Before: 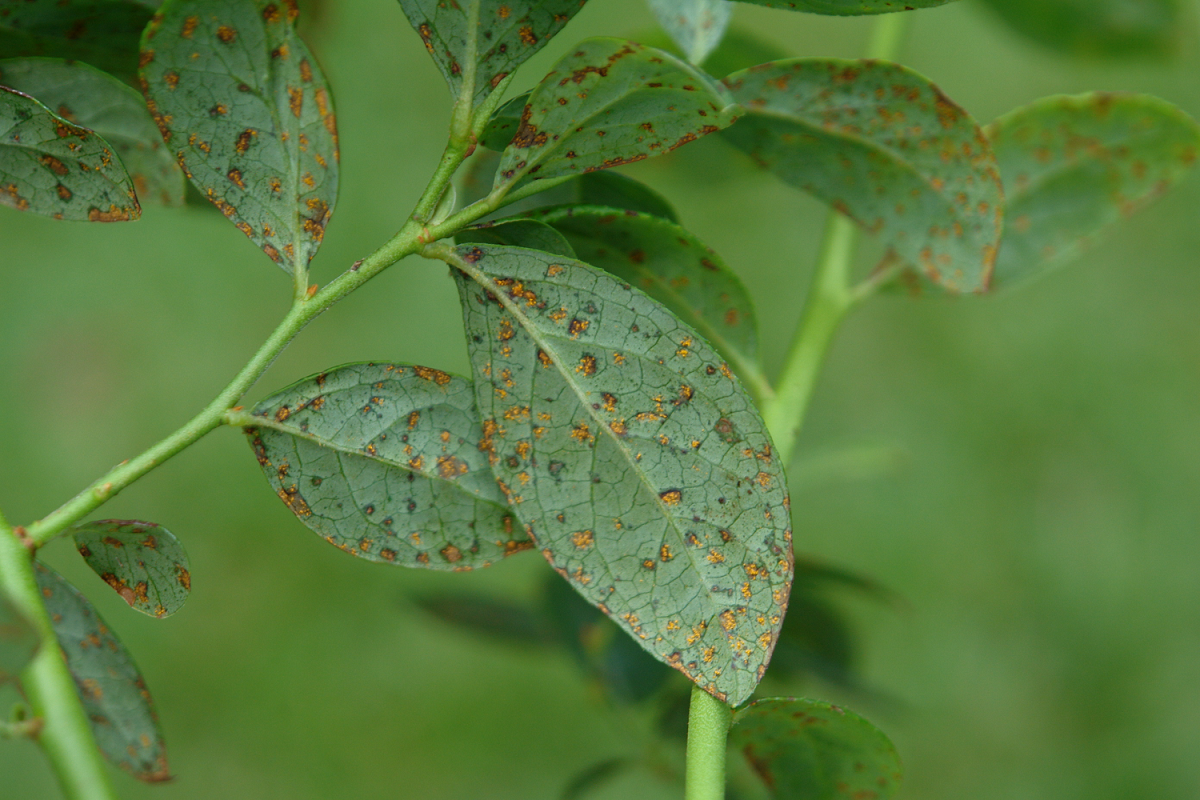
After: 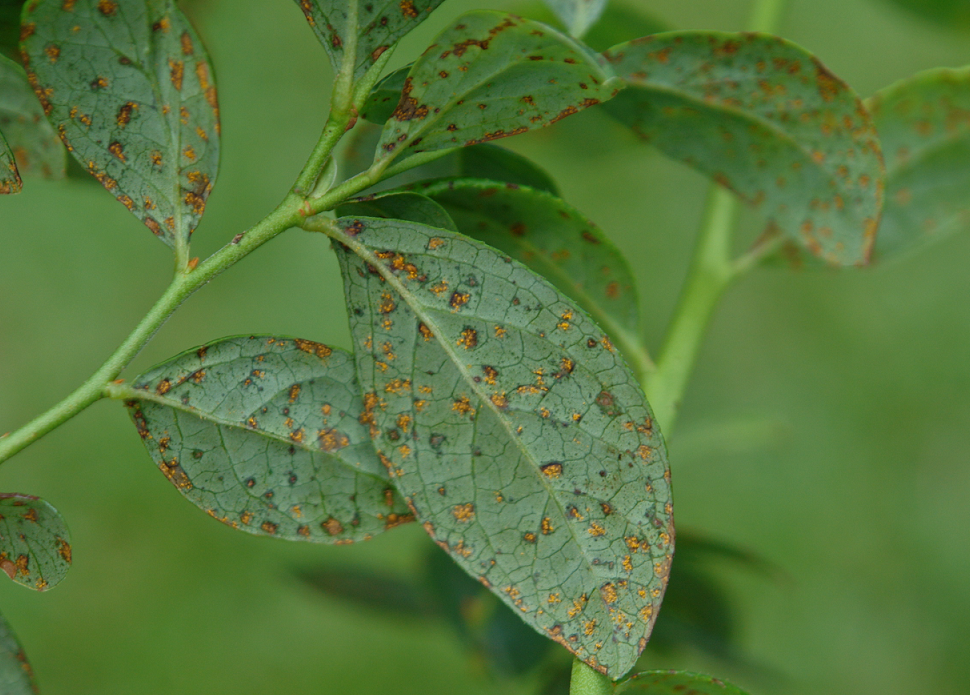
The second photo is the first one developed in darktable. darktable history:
crop: left 9.929%, top 3.475%, right 9.188%, bottom 9.529%
exposure: compensate highlight preservation false
tone equalizer: -8 EV -0.002 EV, -7 EV 0.005 EV, -6 EV -0.008 EV, -5 EV 0.007 EV, -4 EV -0.042 EV, -3 EV -0.233 EV, -2 EV -0.662 EV, -1 EV -0.983 EV, +0 EV -0.969 EV, smoothing diameter 2%, edges refinement/feathering 20, mask exposure compensation -1.57 EV, filter diffusion 5
